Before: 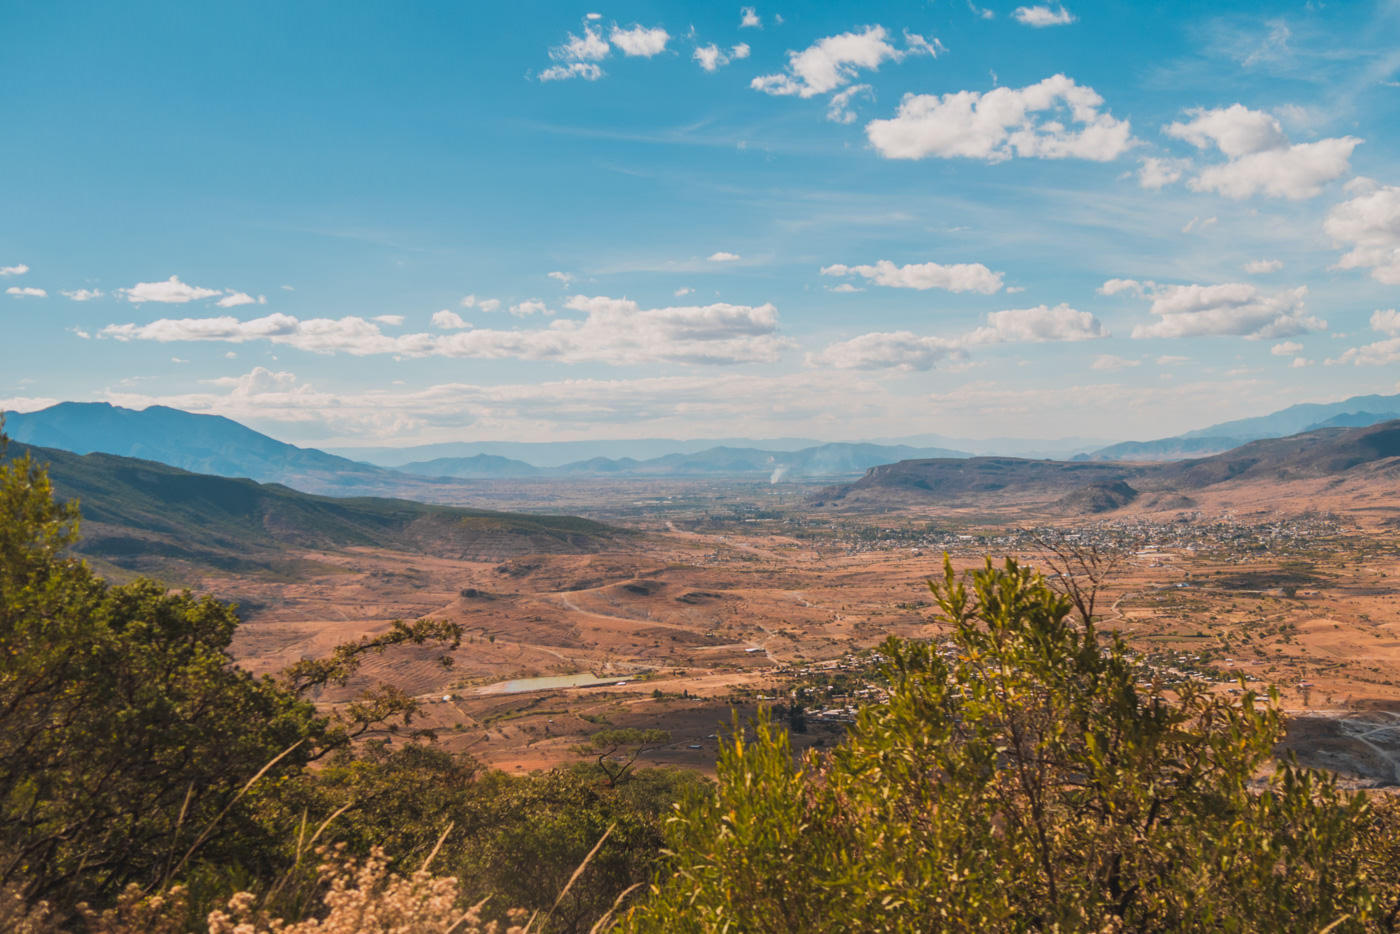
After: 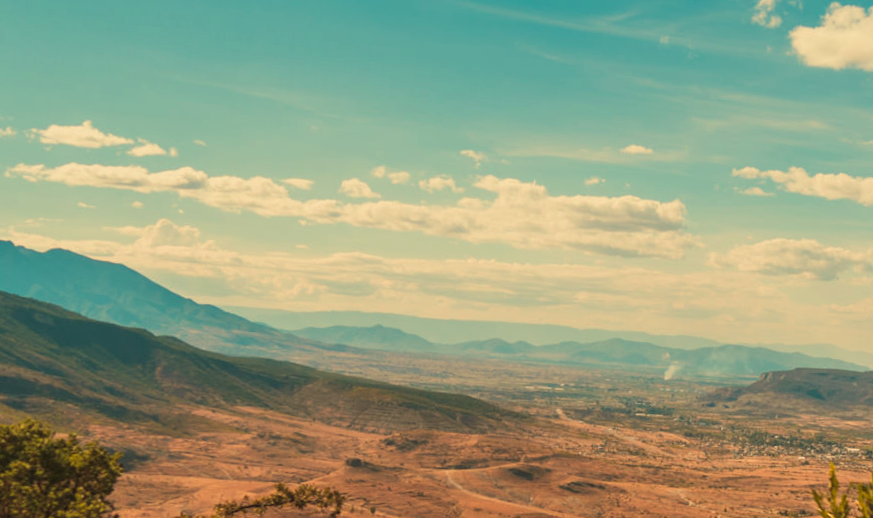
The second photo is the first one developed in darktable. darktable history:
white balance: red 1.08, blue 0.791
velvia: strength 17%
crop and rotate: angle -4.99°, left 2.122%, top 6.945%, right 27.566%, bottom 30.519%
